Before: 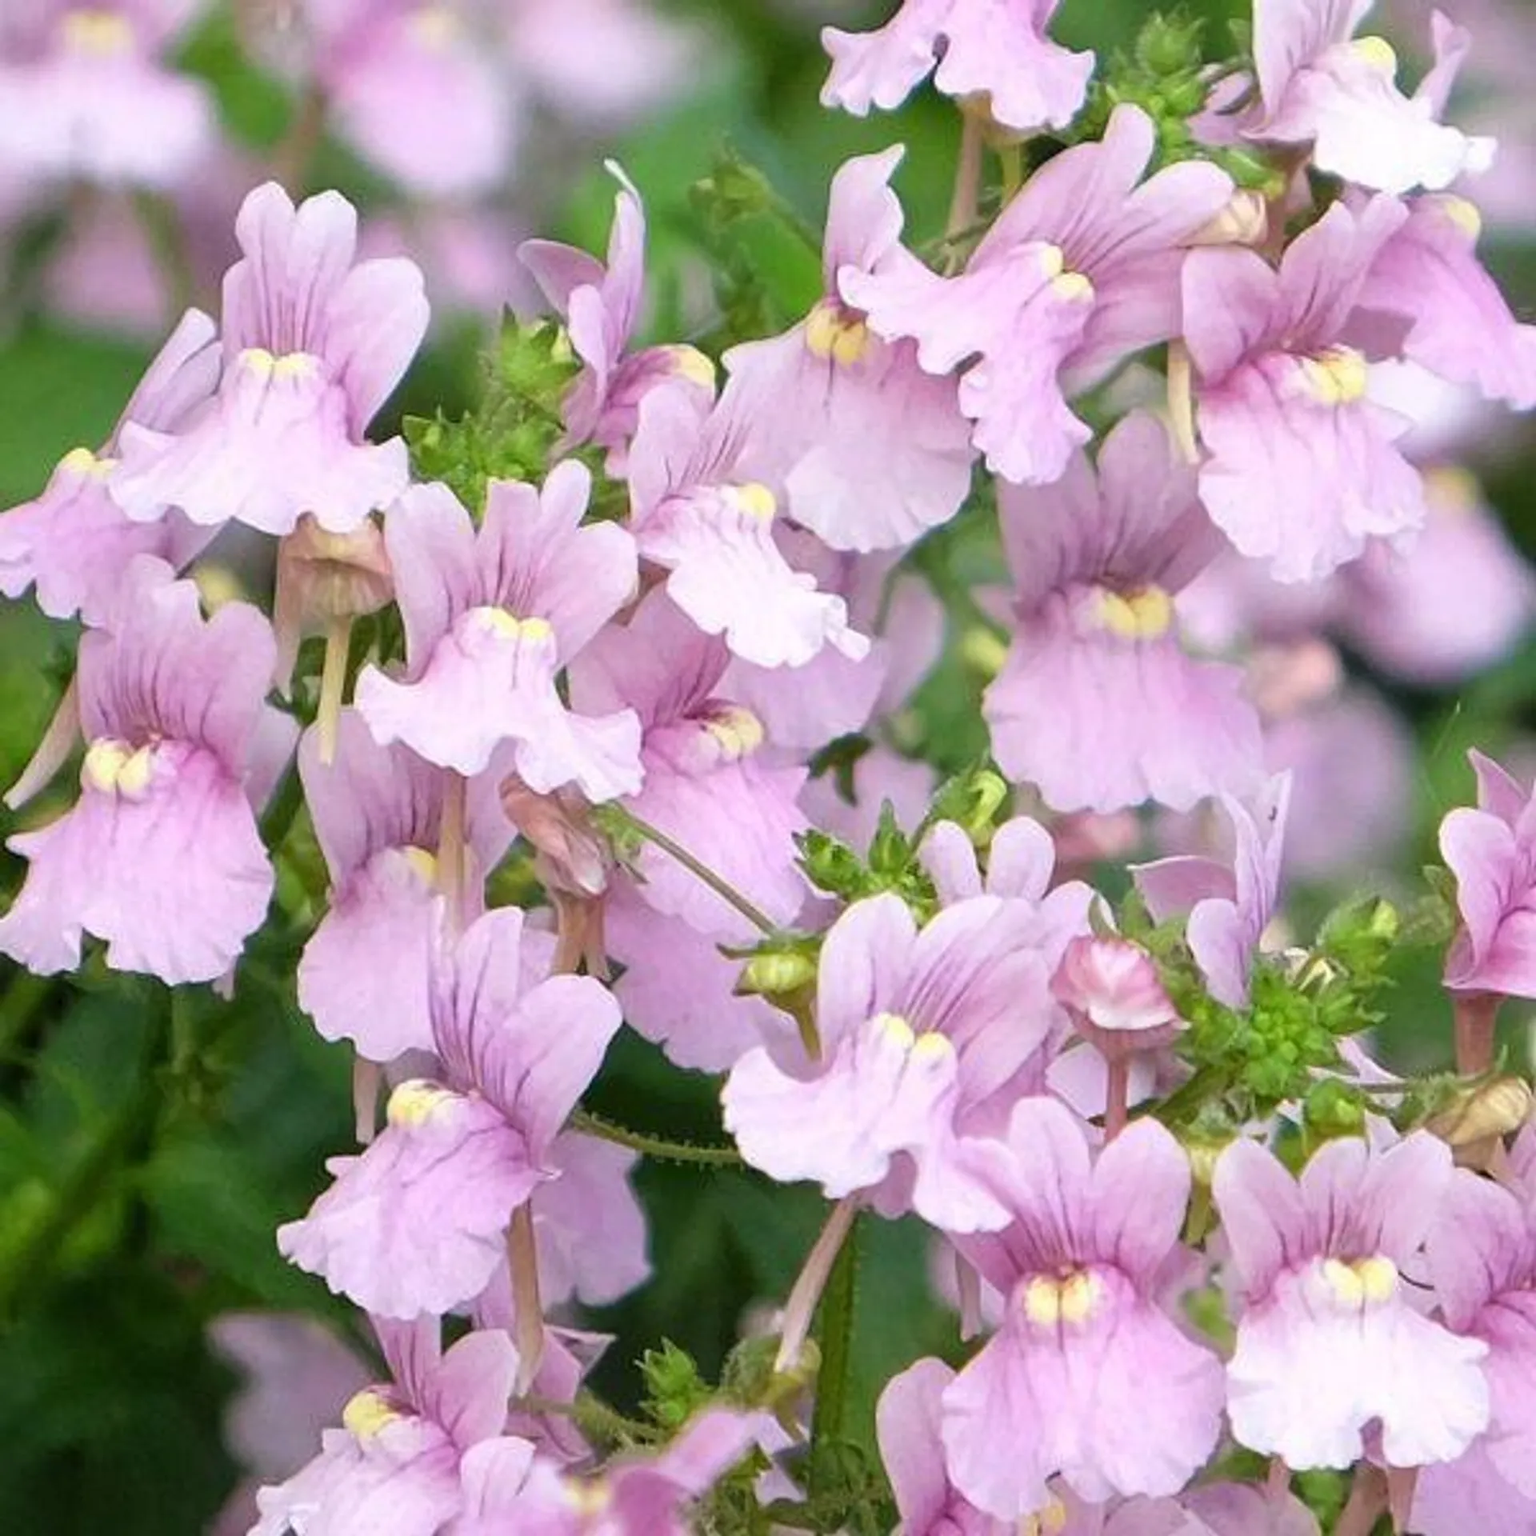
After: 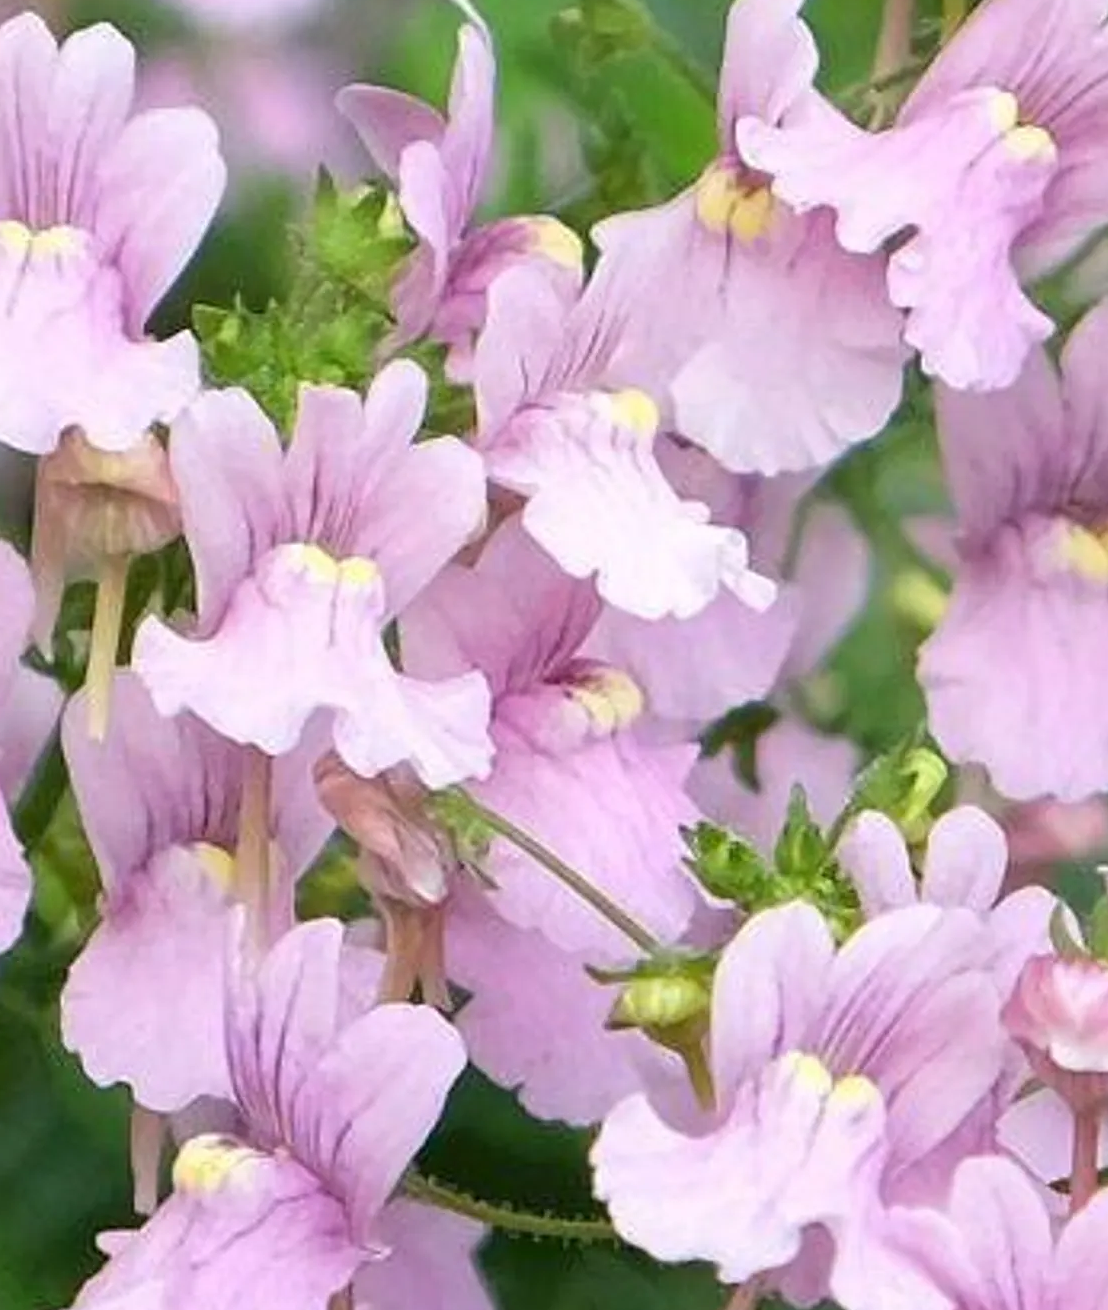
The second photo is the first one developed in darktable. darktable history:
sharpen: amount 0.2
tone equalizer: on, module defaults
crop: left 16.202%, top 11.208%, right 26.045%, bottom 20.557%
